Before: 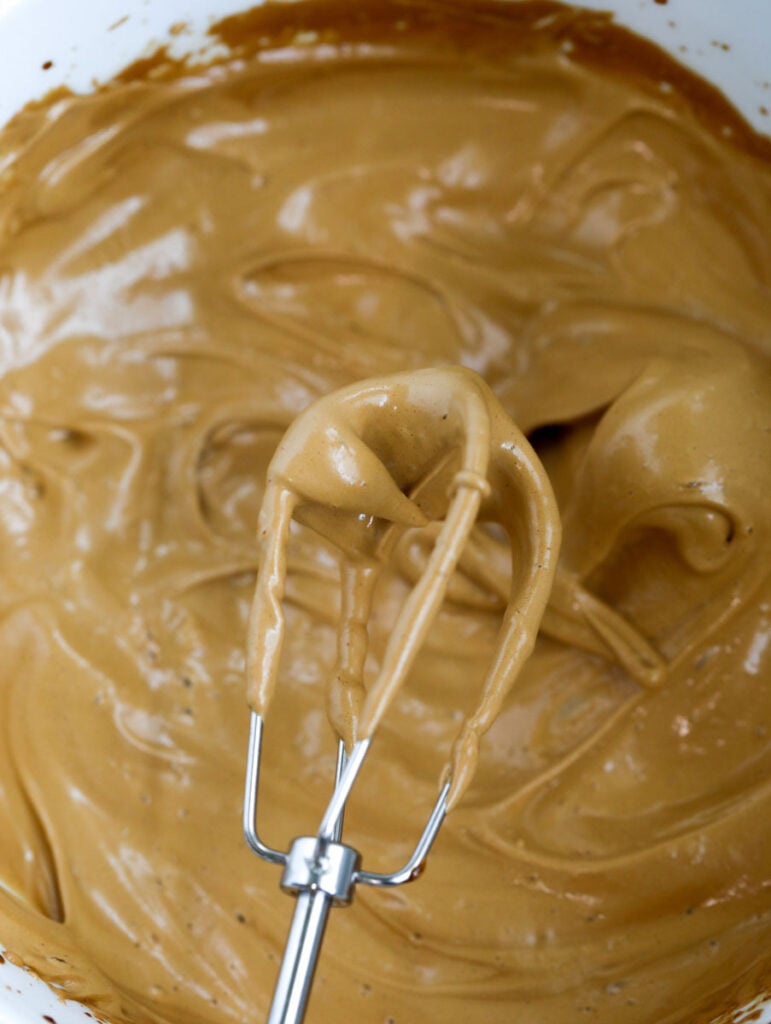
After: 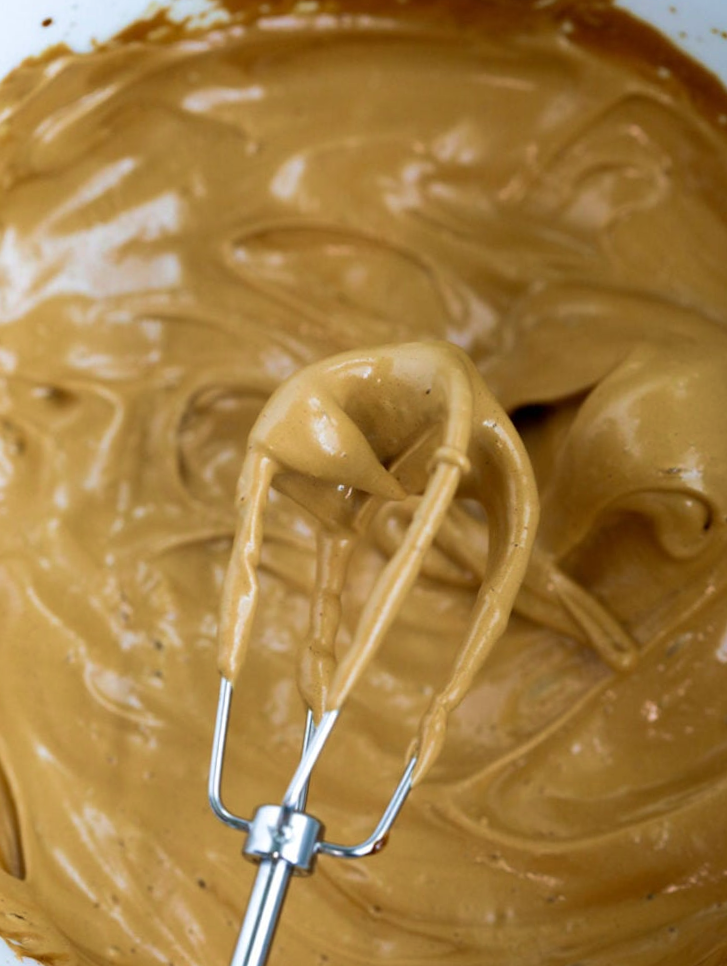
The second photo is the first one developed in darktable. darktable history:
crop and rotate: angle -2.61°
velvia: strength 36.41%
